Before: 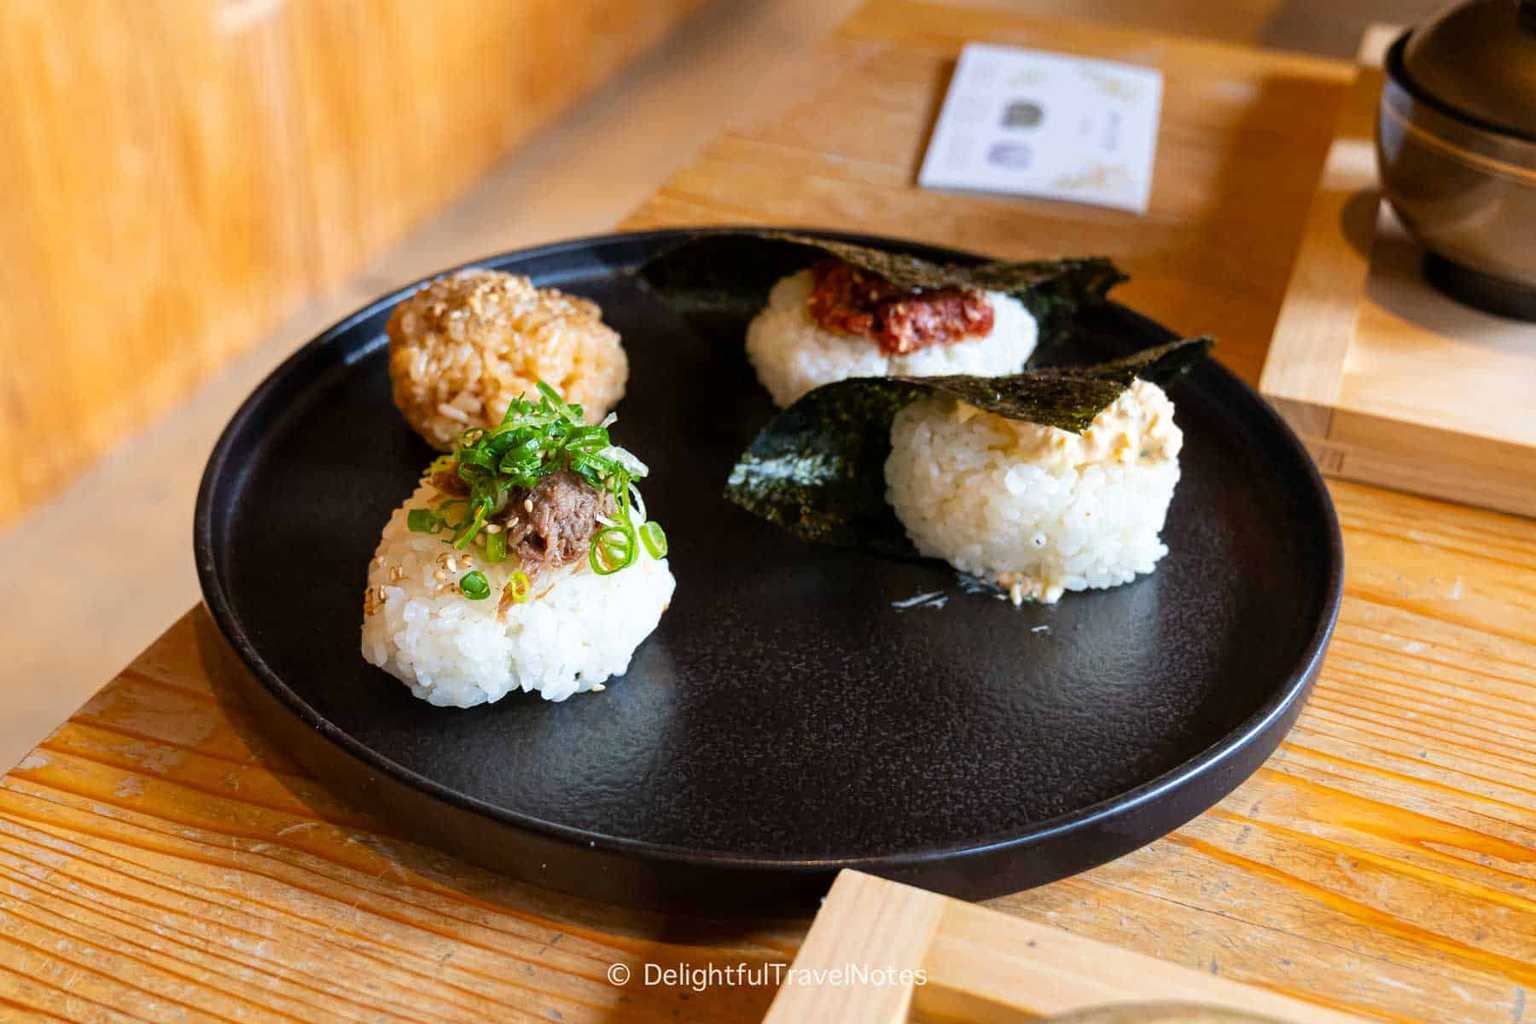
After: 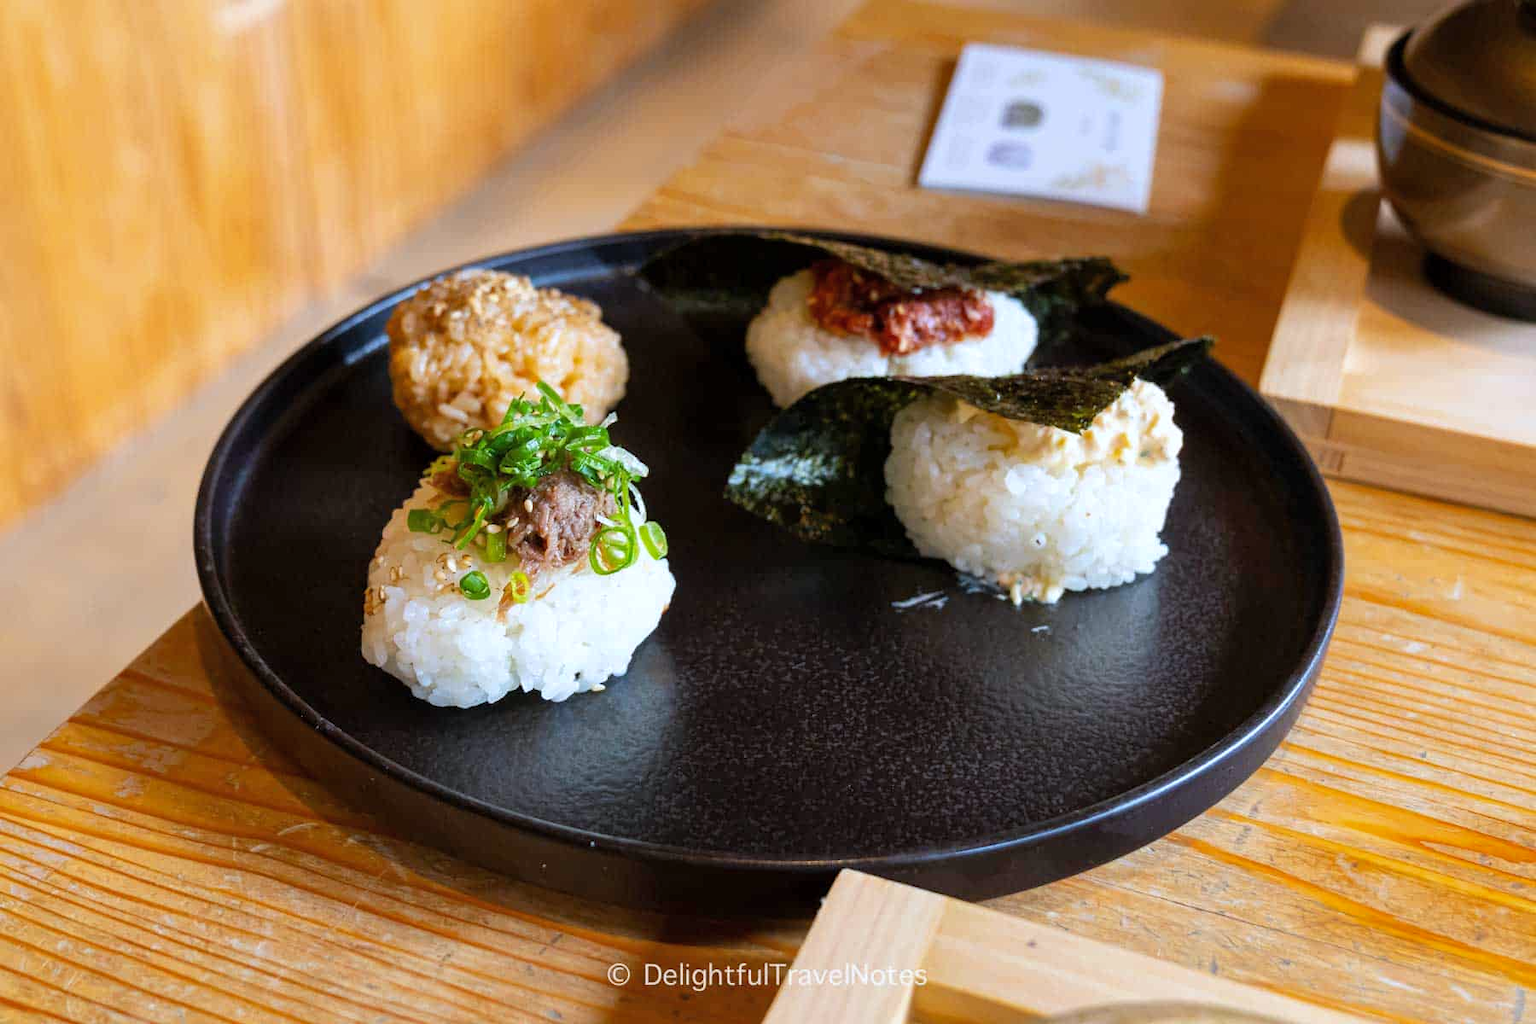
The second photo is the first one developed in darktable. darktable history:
shadows and highlights: shadows 25, highlights -25
levels: mode automatic, black 0.023%, white 99.97%, levels [0.062, 0.494, 0.925]
white balance: red 0.967, blue 1.049
